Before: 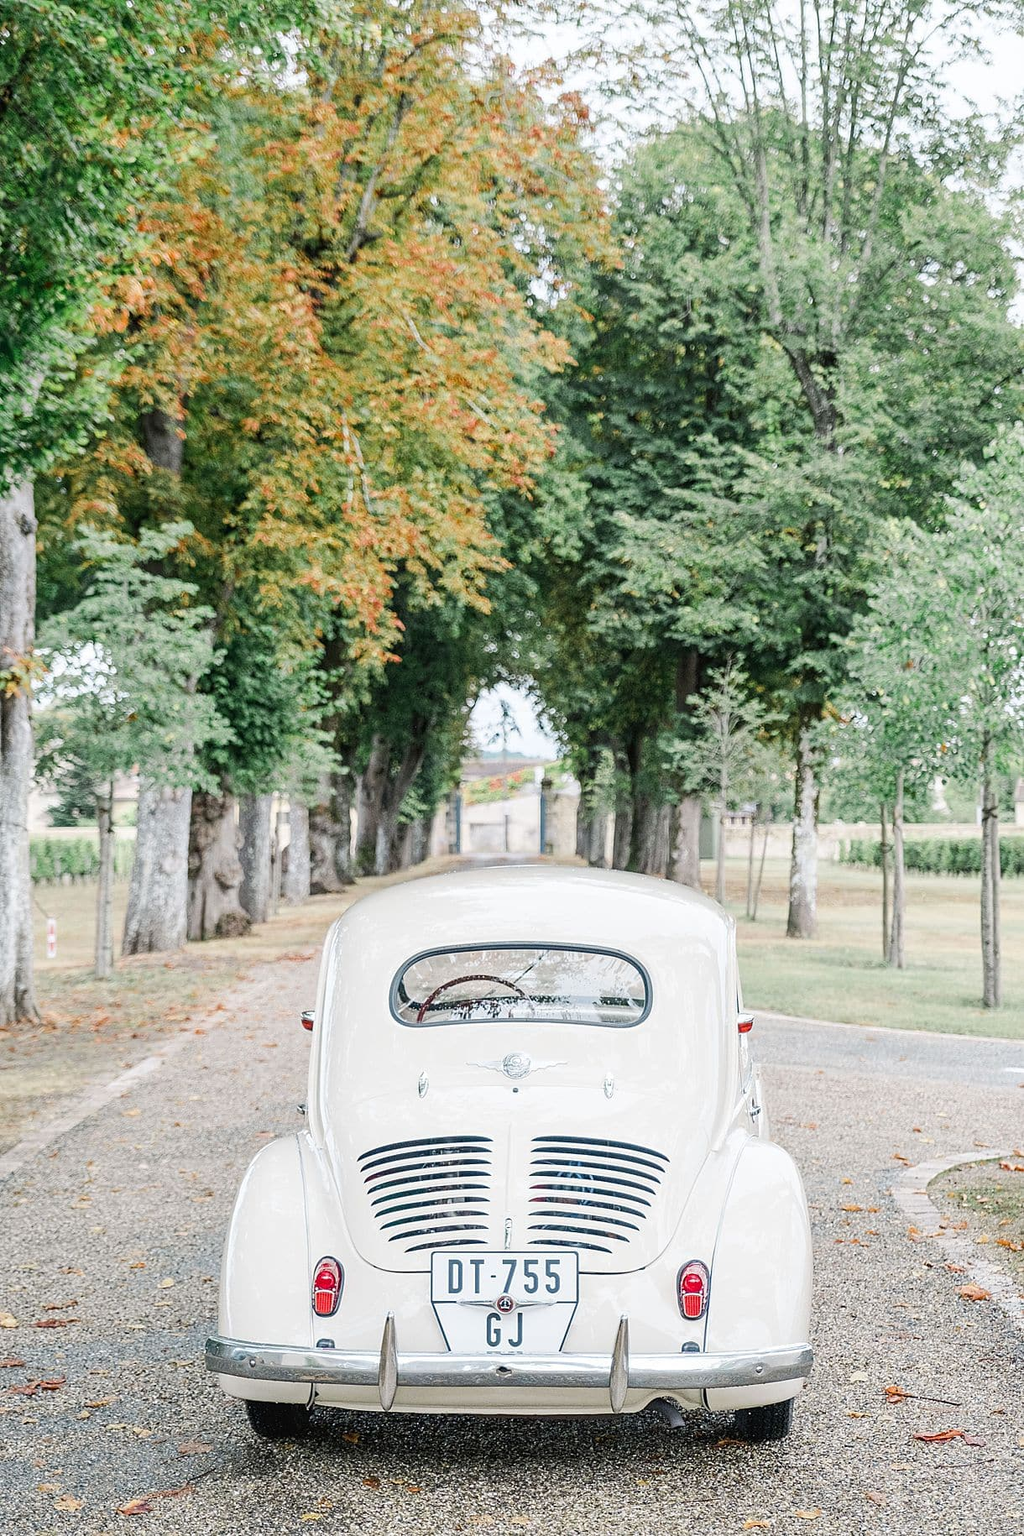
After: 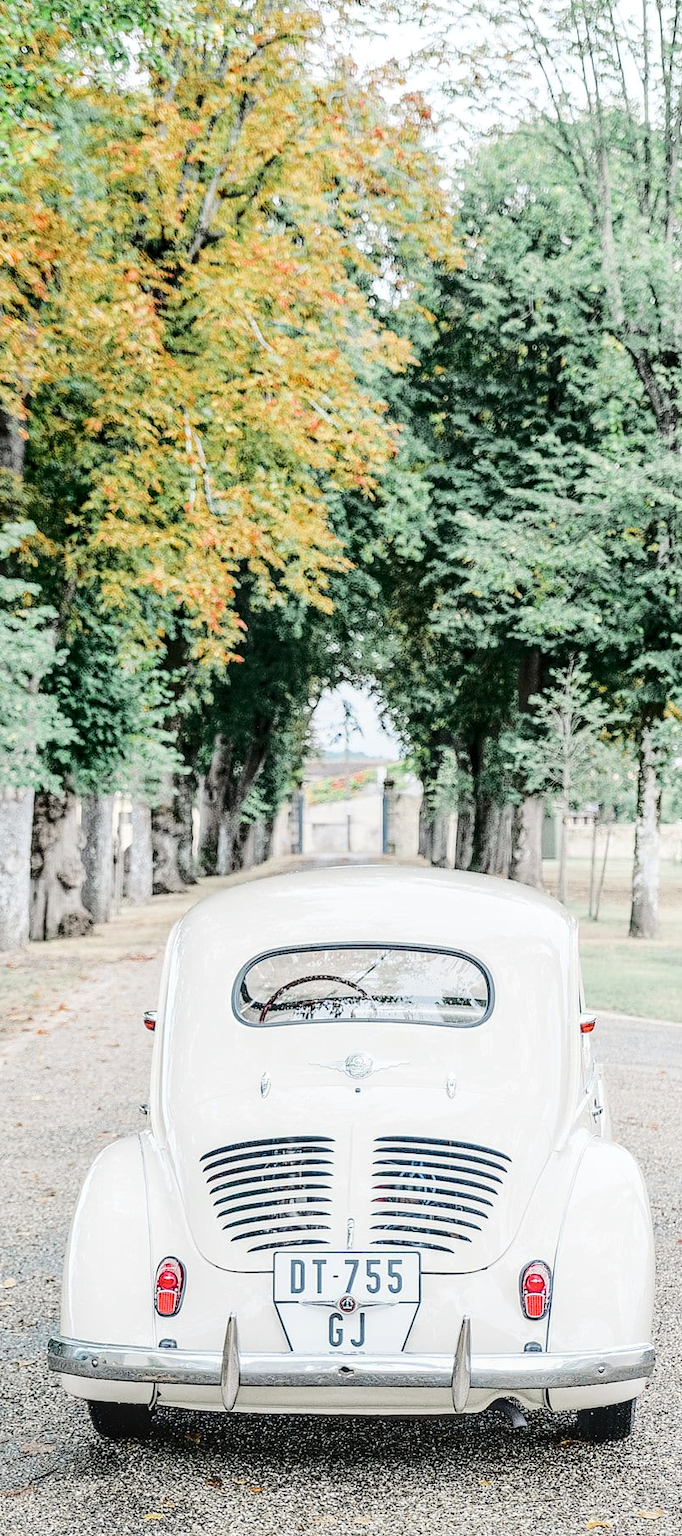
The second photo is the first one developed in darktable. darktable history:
crop: left 15.419%, right 17.914%
tone curve: curves: ch0 [(0, 0) (0.094, 0.039) (0.243, 0.155) (0.411, 0.482) (0.479, 0.583) (0.654, 0.742) (0.793, 0.851) (0.994, 0.974)]; ch1 [(0, 0) (0.161, 0.092) (0.35, 0.33) (0.392, 0.392) (0.456, 0.456) (0.505, 0.502) (0.537, 0.518) (0.553, 0.53) (0.573, 0.569) (0.718, 0.718) (1, 1)]; ch2 [(0, 0) (0.346, 0.362) (0.411, 0.412) (0.502, 0.502) (0.531, 0.521) (0.576, 0.553) (0.615, 0.621) (1, 1)], color space Lab, independent channels, preserve colors none
exposure: exposure 0.078 EV, compensate highlight preservation false
local contrast: on, module defaults
